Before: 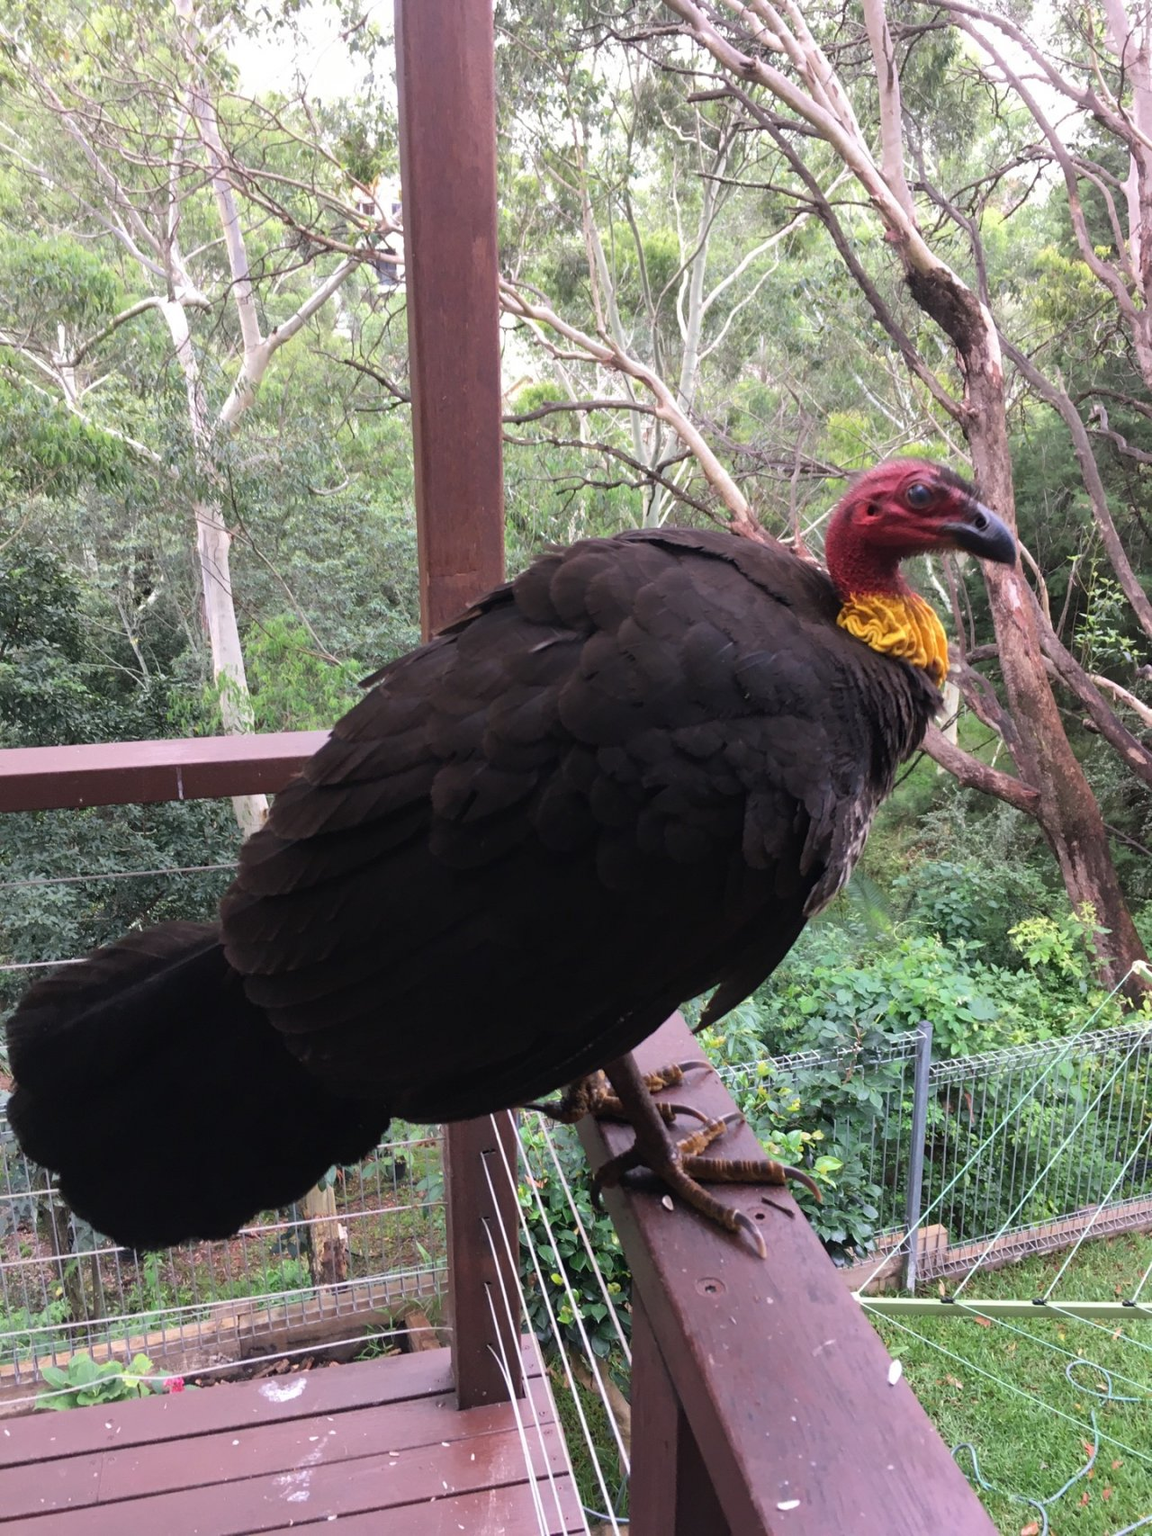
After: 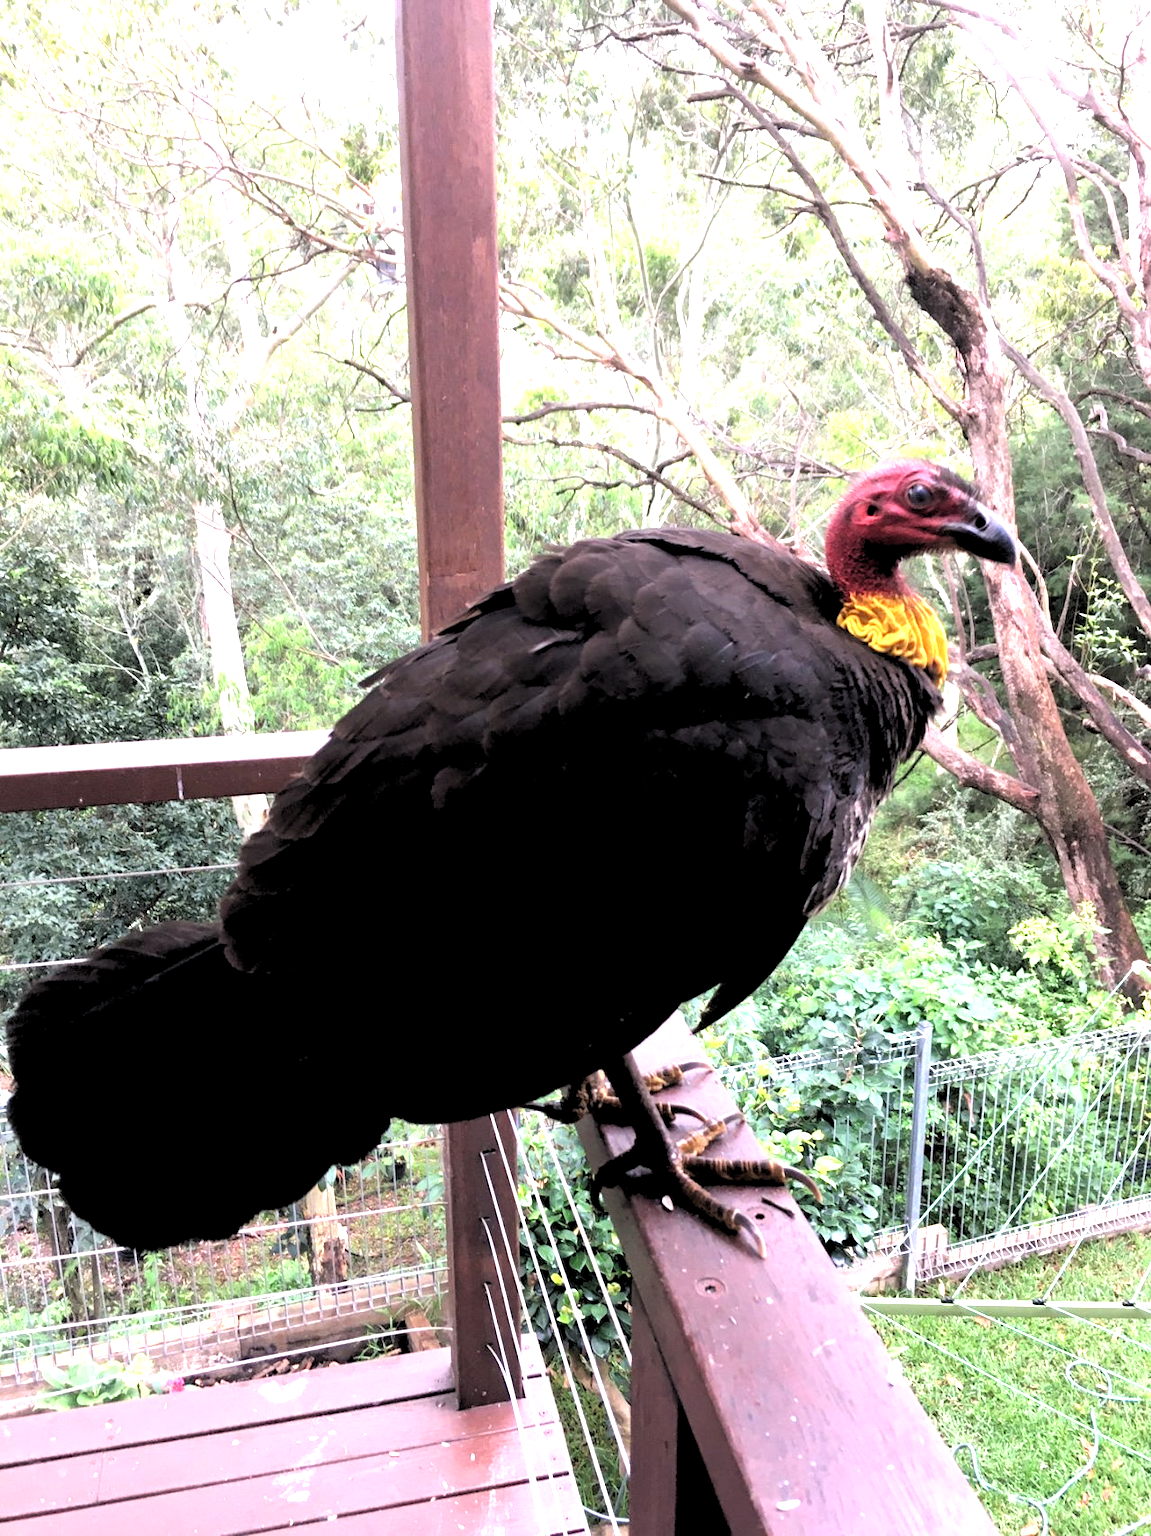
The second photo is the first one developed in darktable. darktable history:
rgb levels: levels [[0.034, 0.472, 0.904], [0, 0.5, 1], [0, 0.5, 1]]
exposure: black level correction 0, exposure 1.2 EV, compensate exposure bias true, compensate highlight preservation false
